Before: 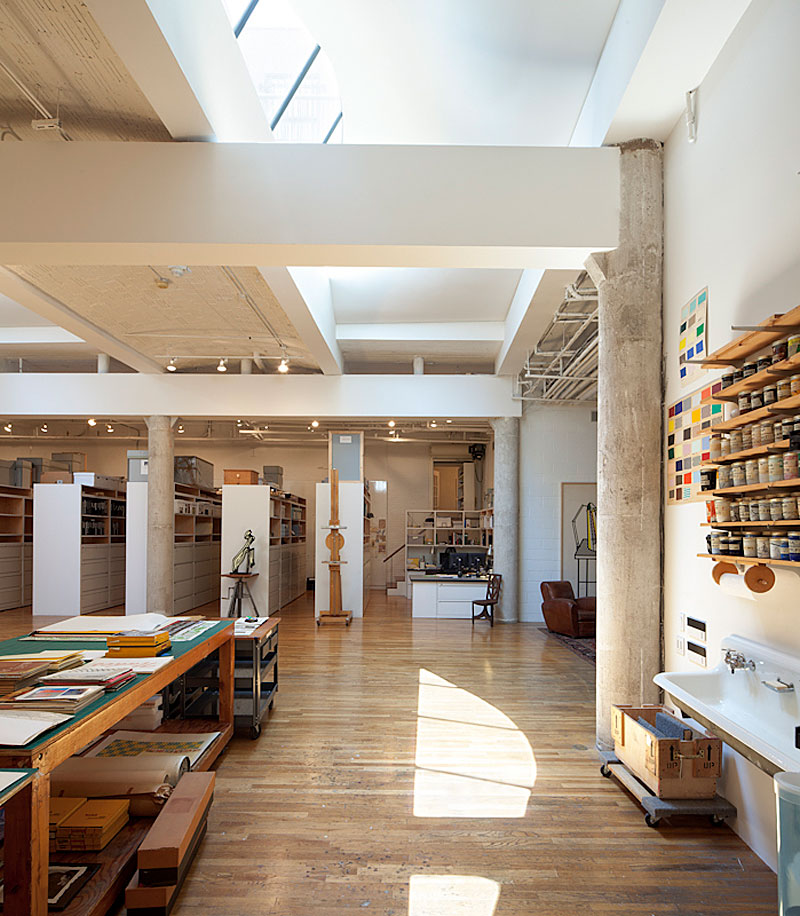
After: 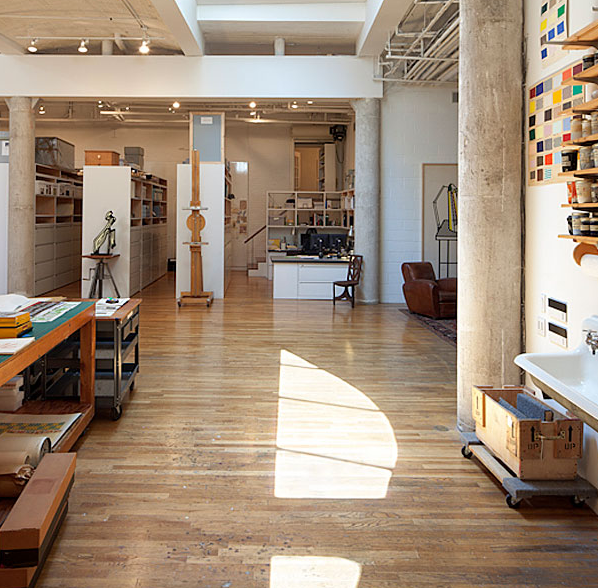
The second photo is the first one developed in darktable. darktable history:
crop and rotate: left 17.406%, top 34.841%, right 7.733%, bottom 0.872%
